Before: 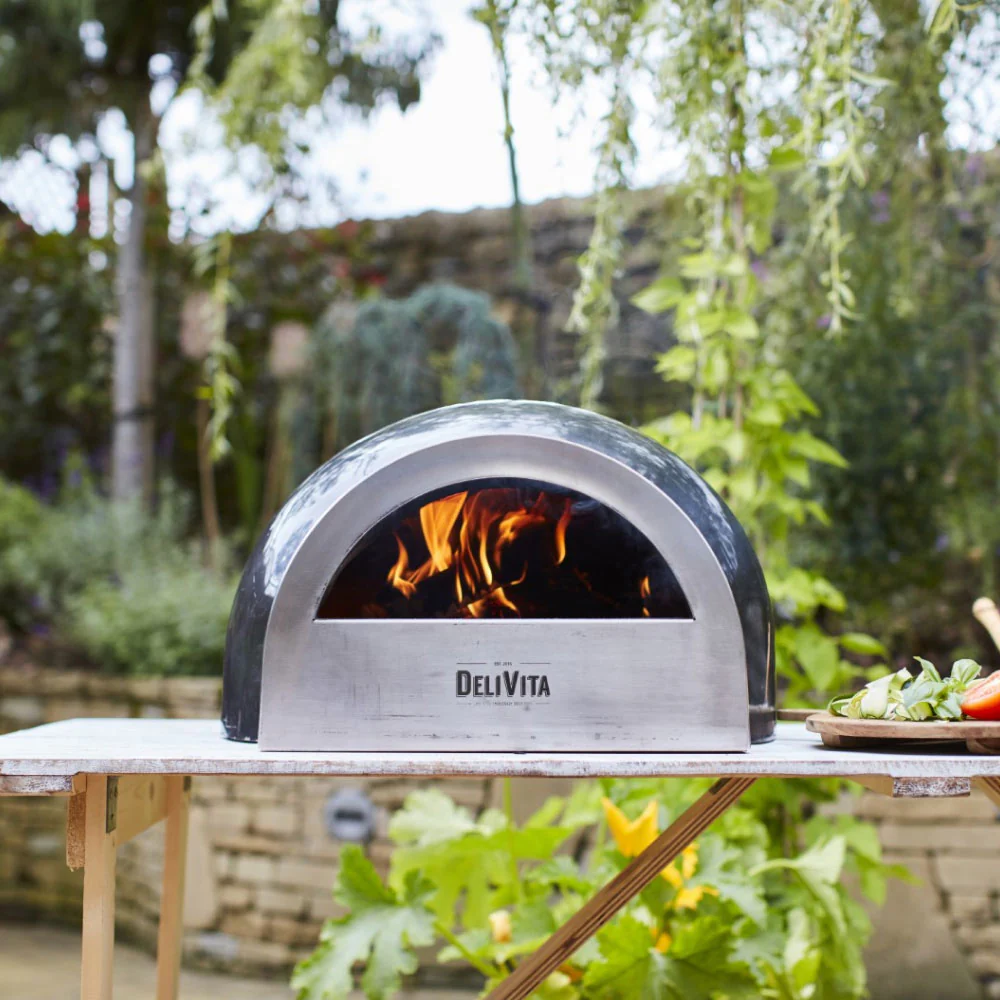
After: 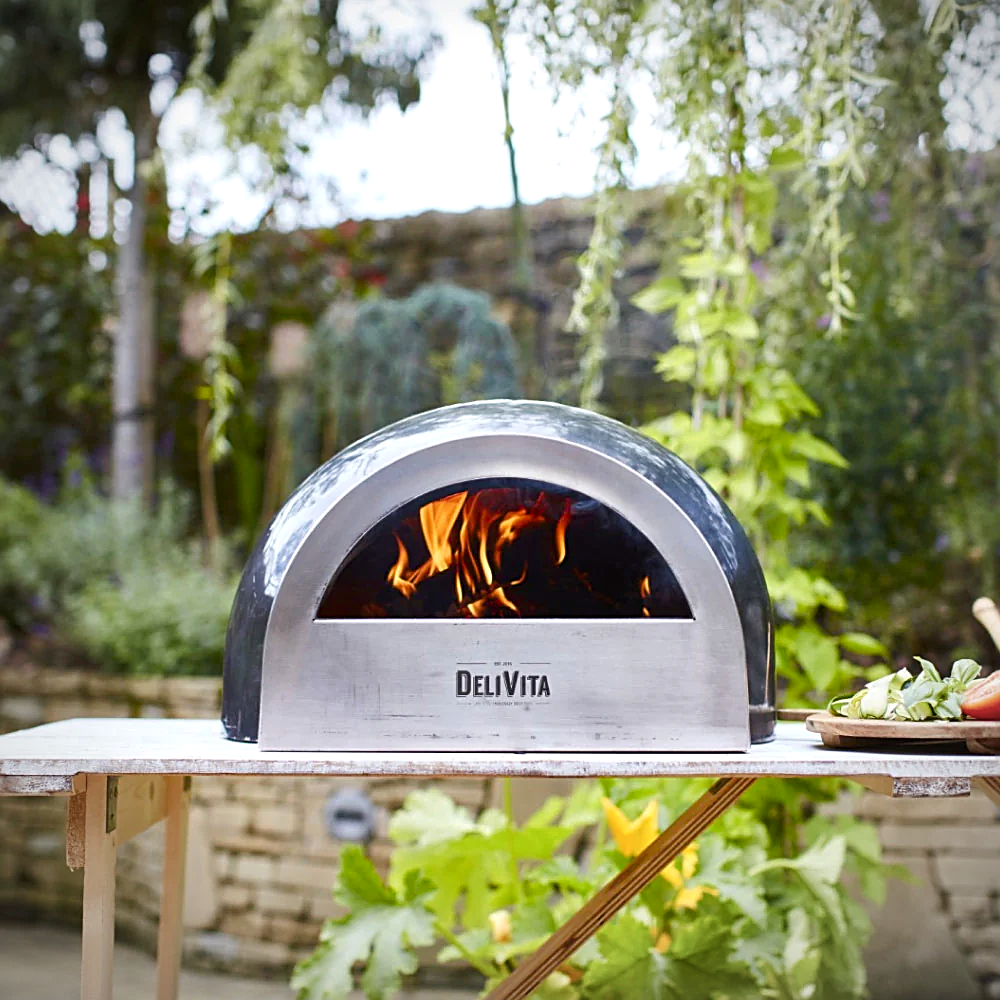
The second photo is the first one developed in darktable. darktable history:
exposure: exposure 0.201 EV, compensate highlight preservation false
vignetting: fall-off radius 60.86%
sharpen: on, module defaults
color balance rgb: perceptual saturation grading › global saturation 20%, perceptual saturation grading › highlights -25.175%, perceptual saturation grading › shadows 24.193%
